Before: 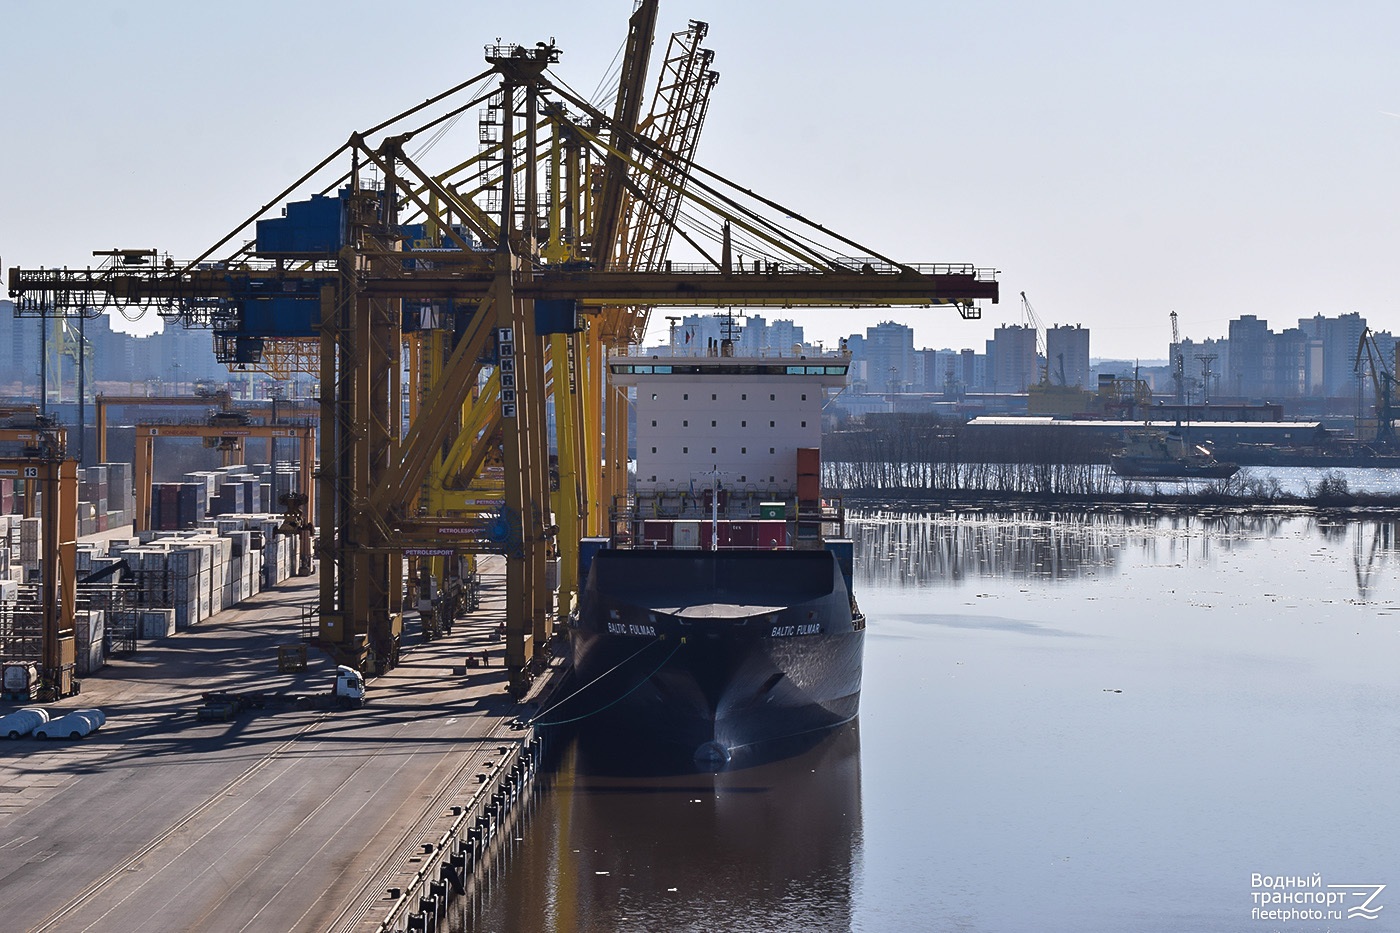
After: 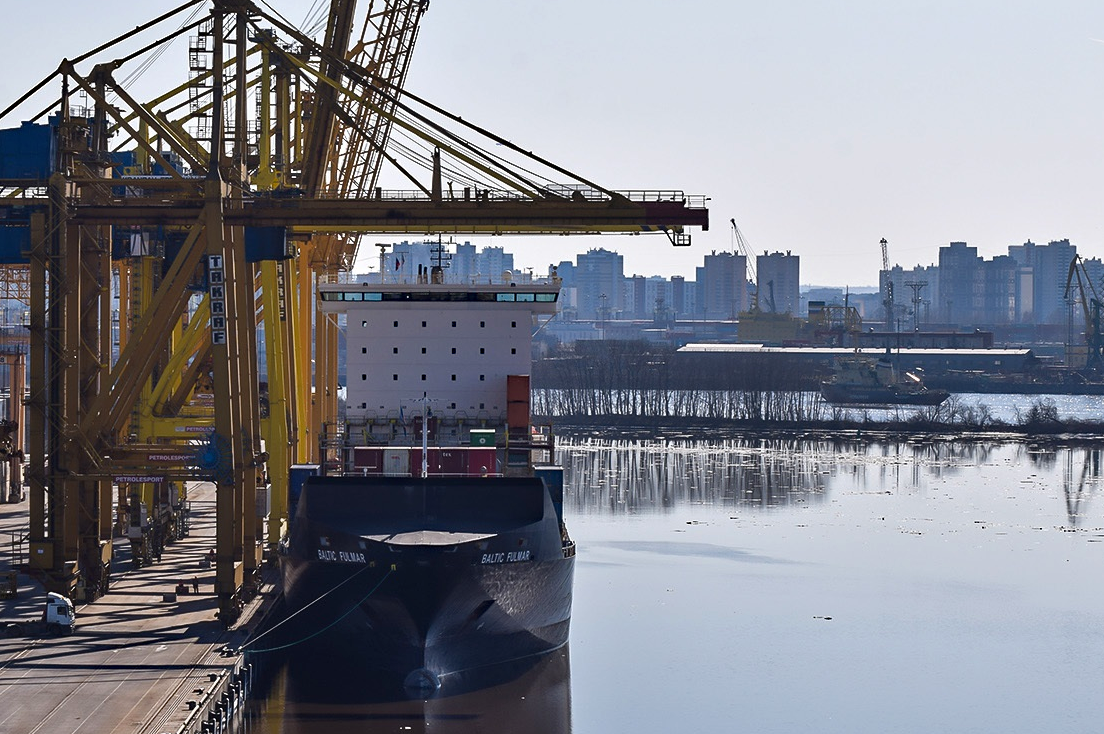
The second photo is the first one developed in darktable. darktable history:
haze removal: adaptive false
crop and rotate: left 20.74%, top 7.912%, right 0.375%, bottom 13.378%
